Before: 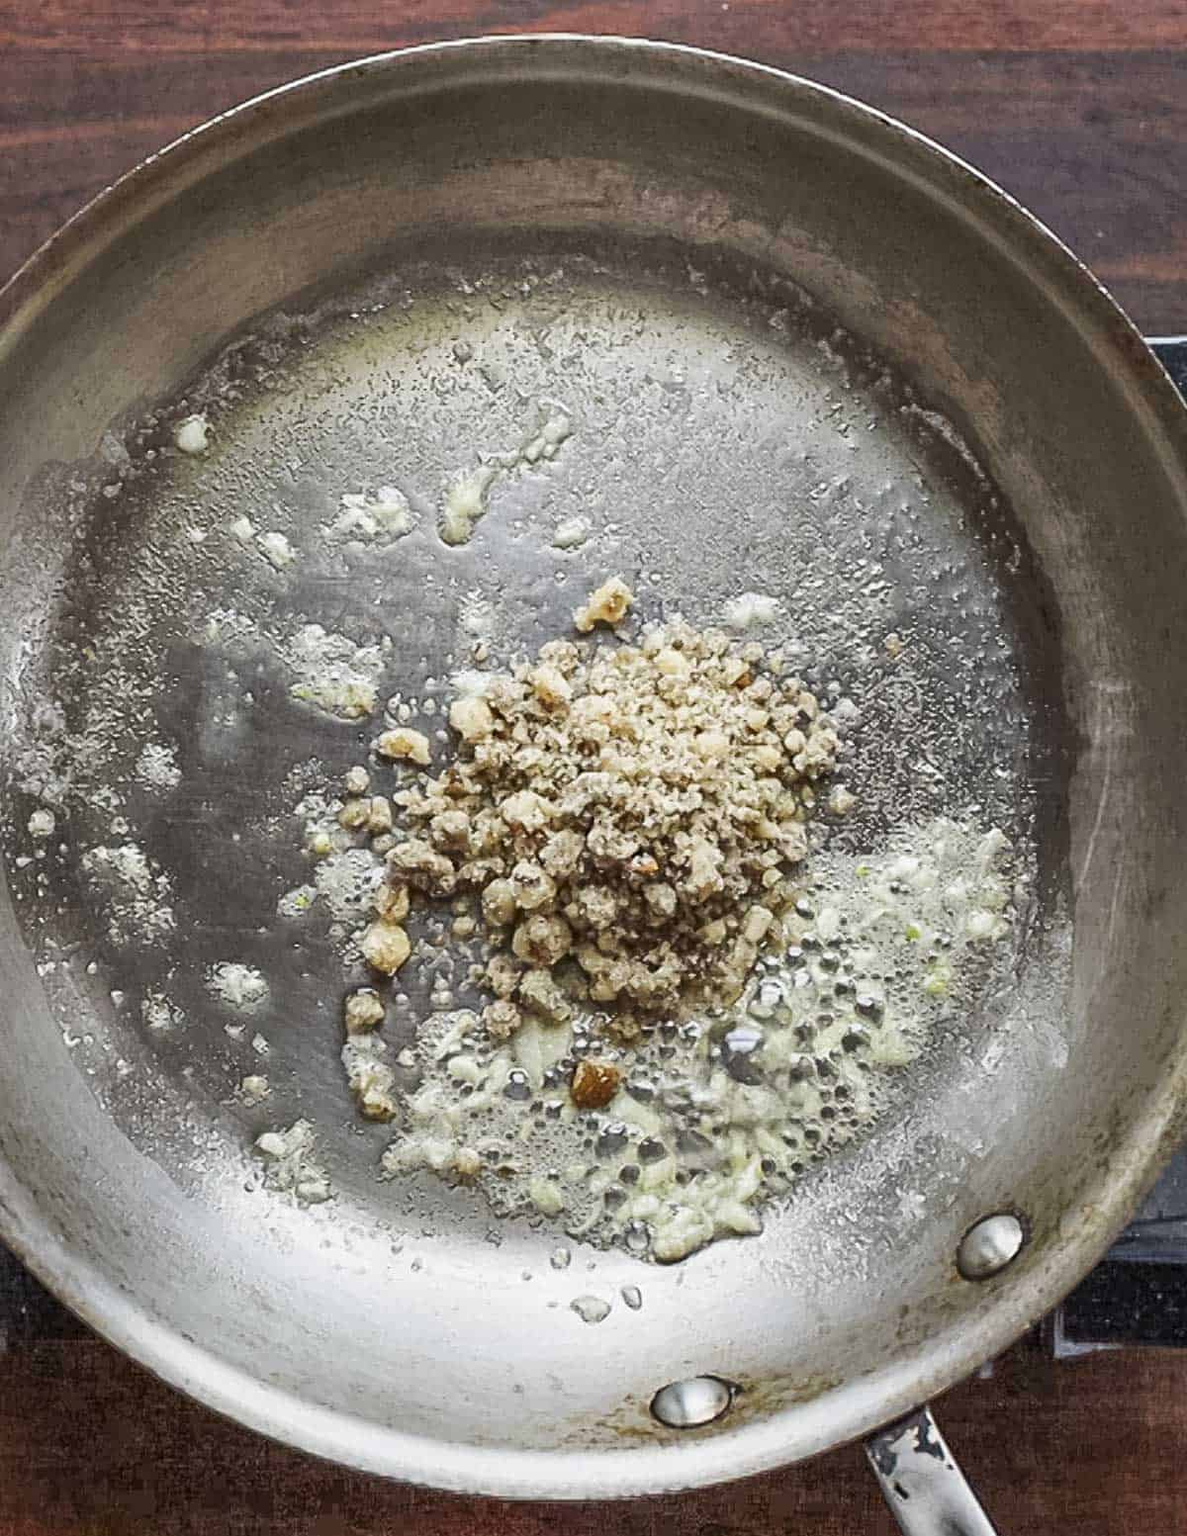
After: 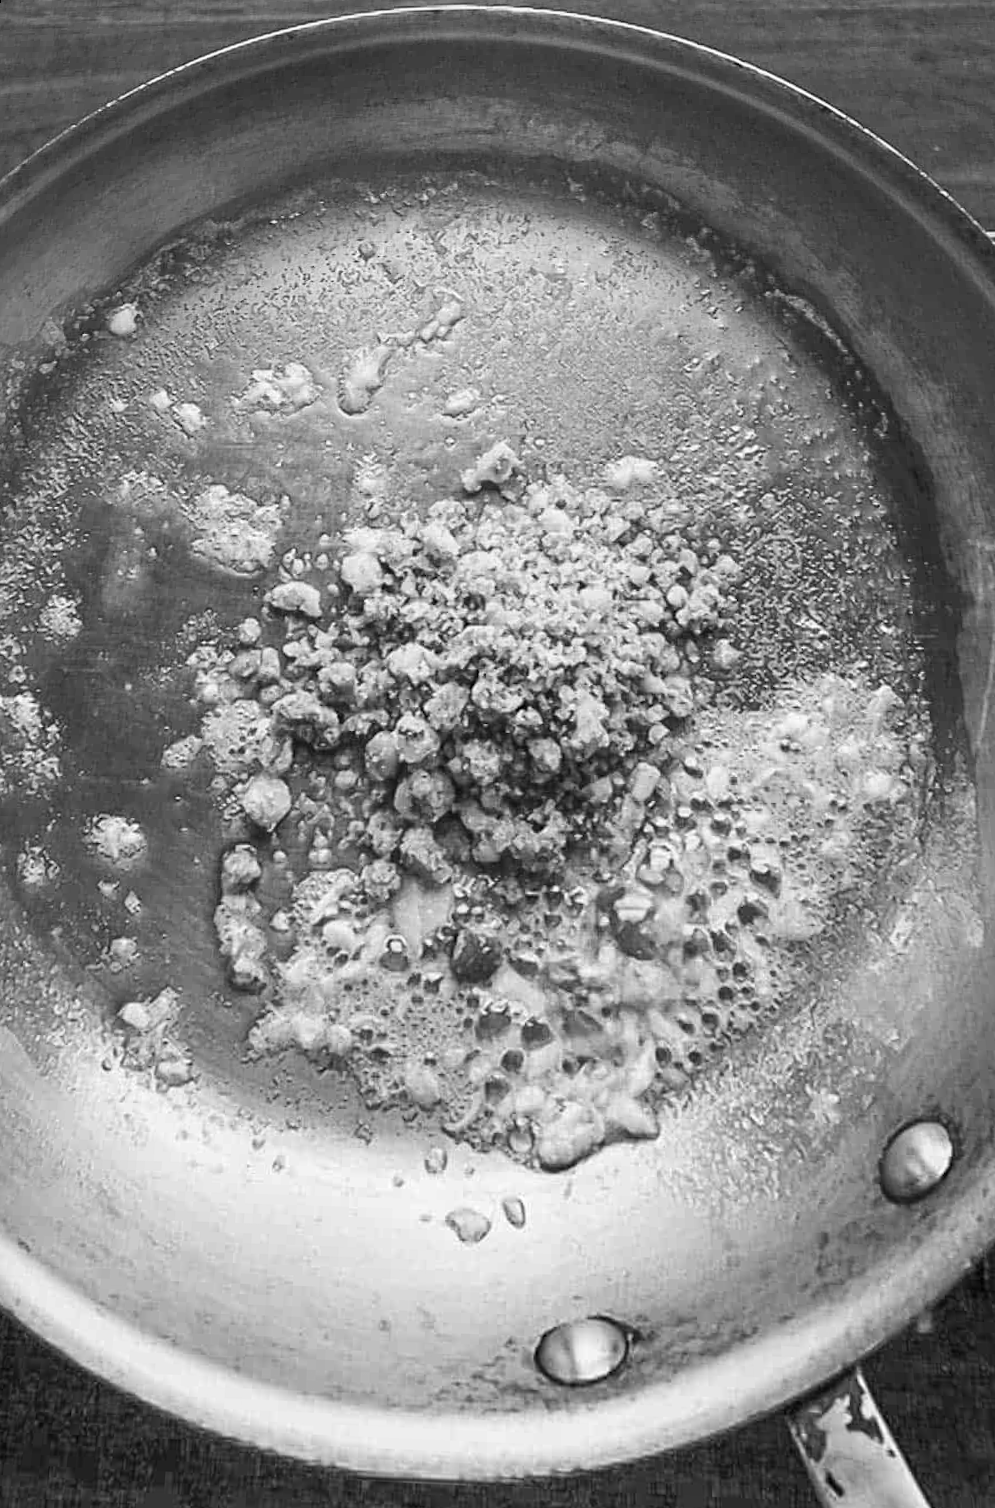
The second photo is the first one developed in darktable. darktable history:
rotate and perspective: rotation 0.72°, lens shift (vertical) -0.352, lens shift (horizontal) -0.051, crop left 0.152, crop right 0.859, crop top 0.019, crop bottom 0.964
monochrome: on, module defaults
